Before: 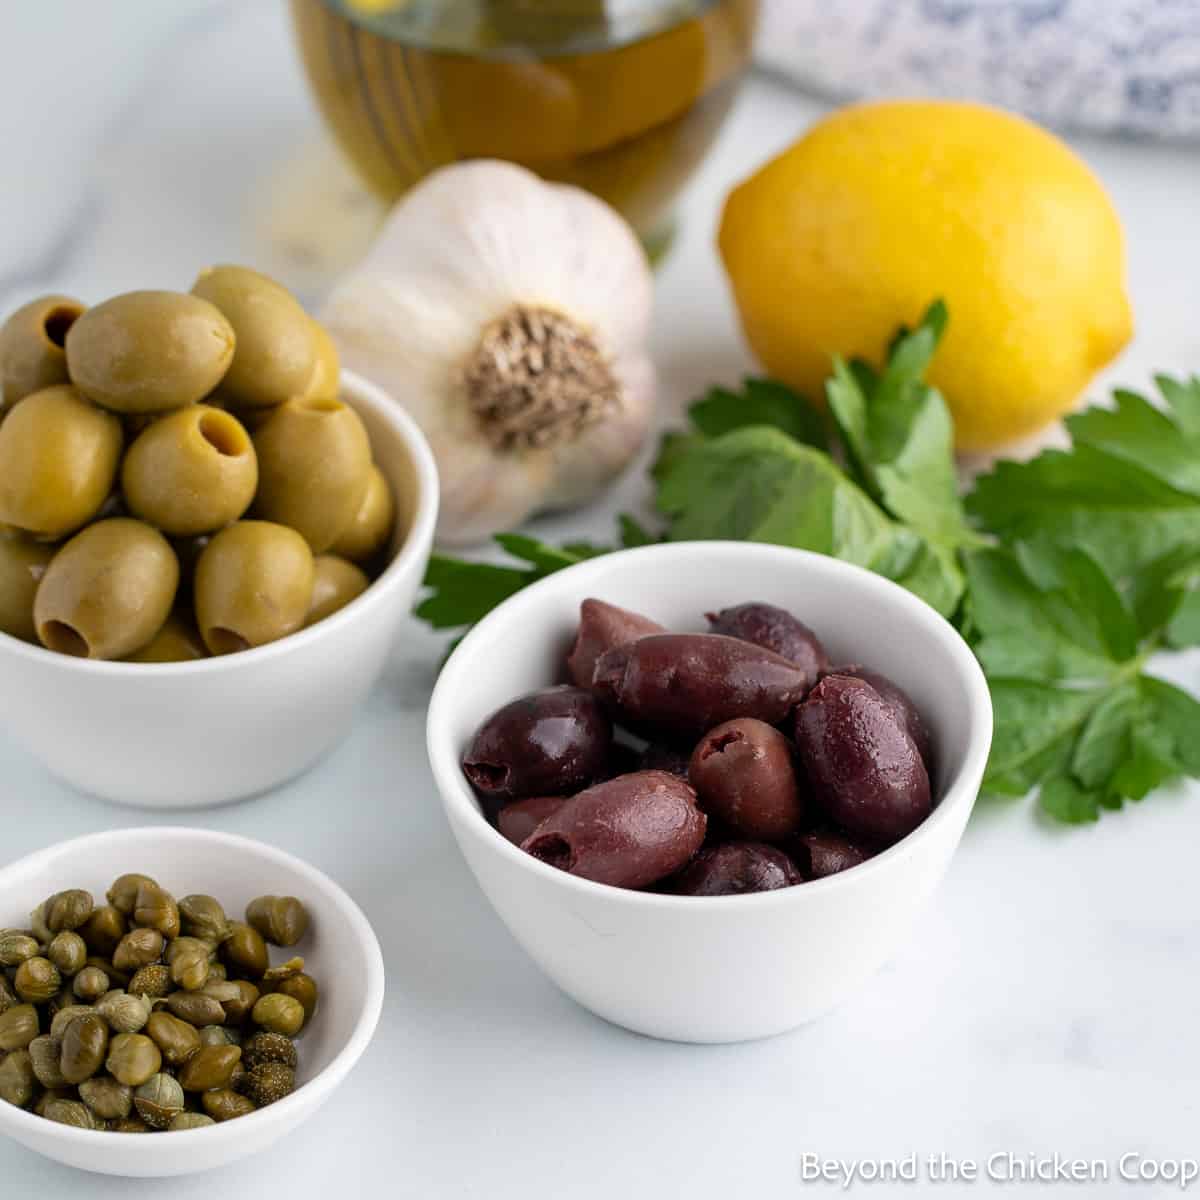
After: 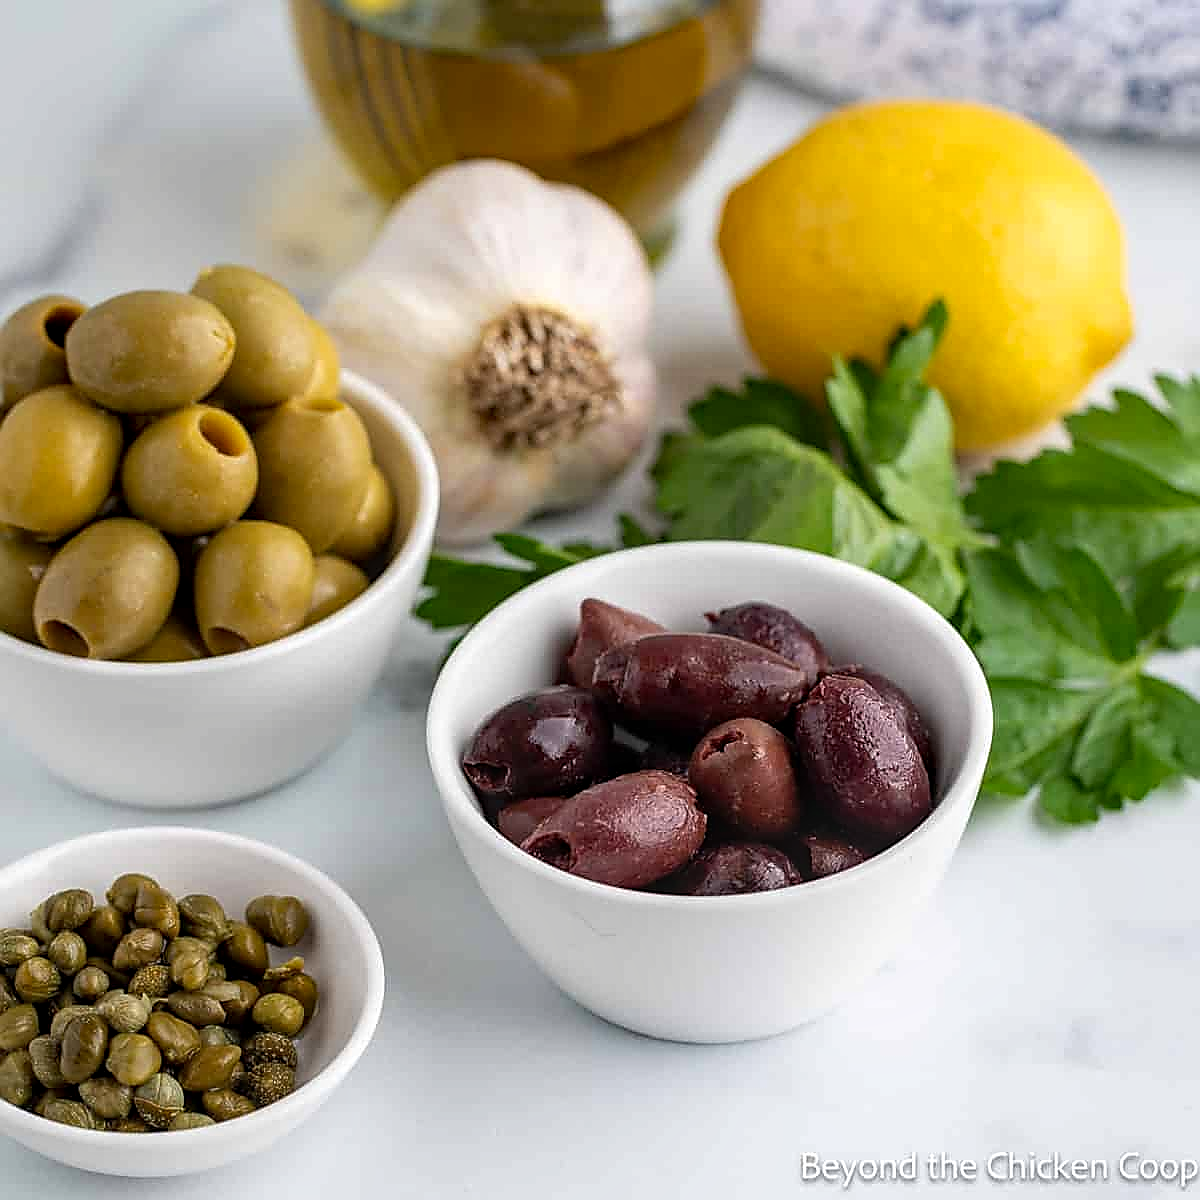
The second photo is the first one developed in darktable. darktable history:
local contrast: on, module defaults
sharpen: radius 1.374, amount 1.255, threshold 0.667
haze removal: compatibility mode true, adaptive false
